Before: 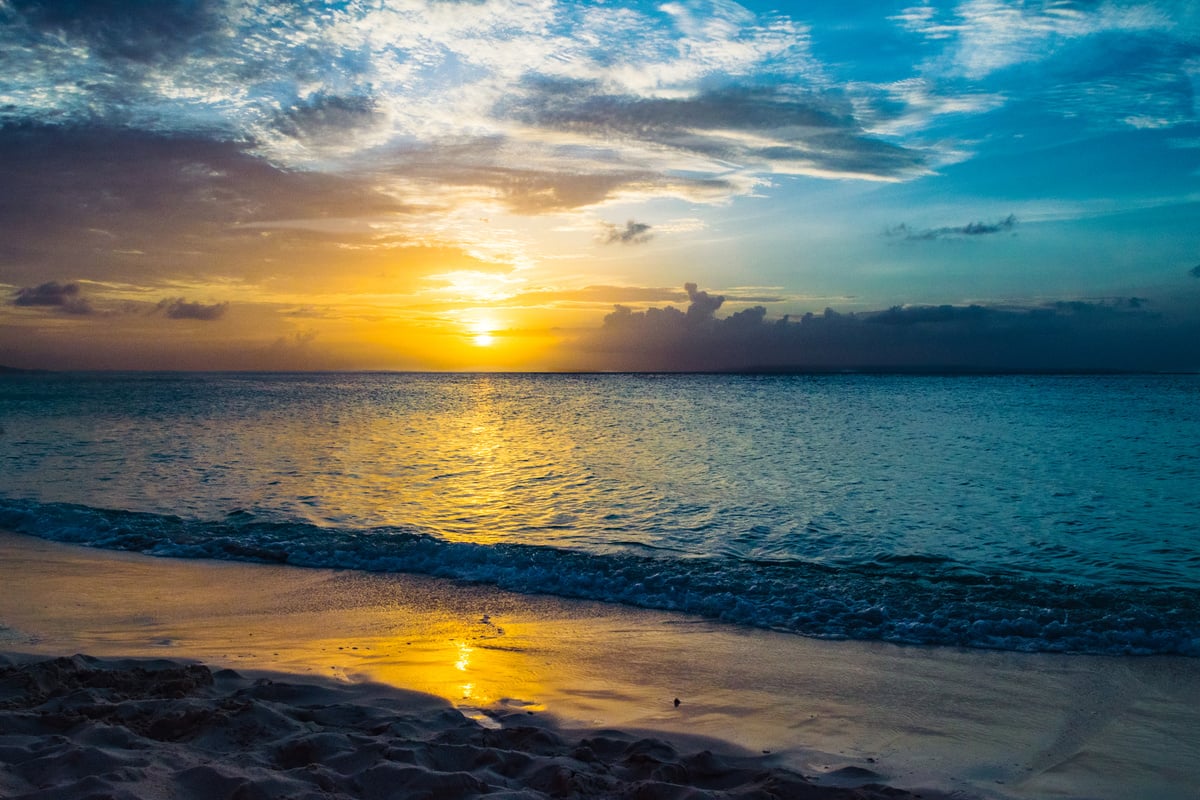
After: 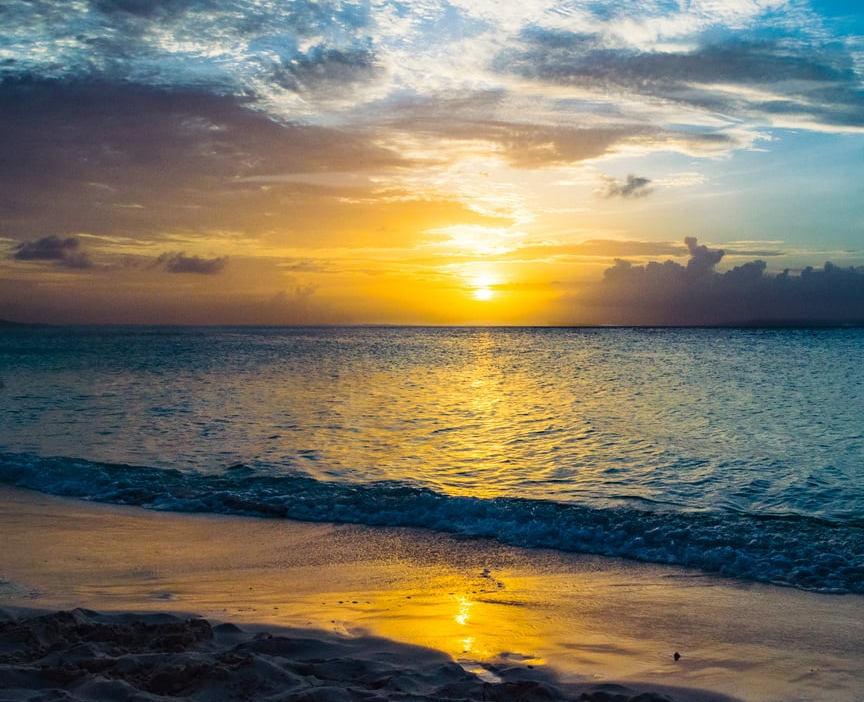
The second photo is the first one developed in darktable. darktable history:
crop: top 5.803%, right 27.864%, bottom 5.804%
